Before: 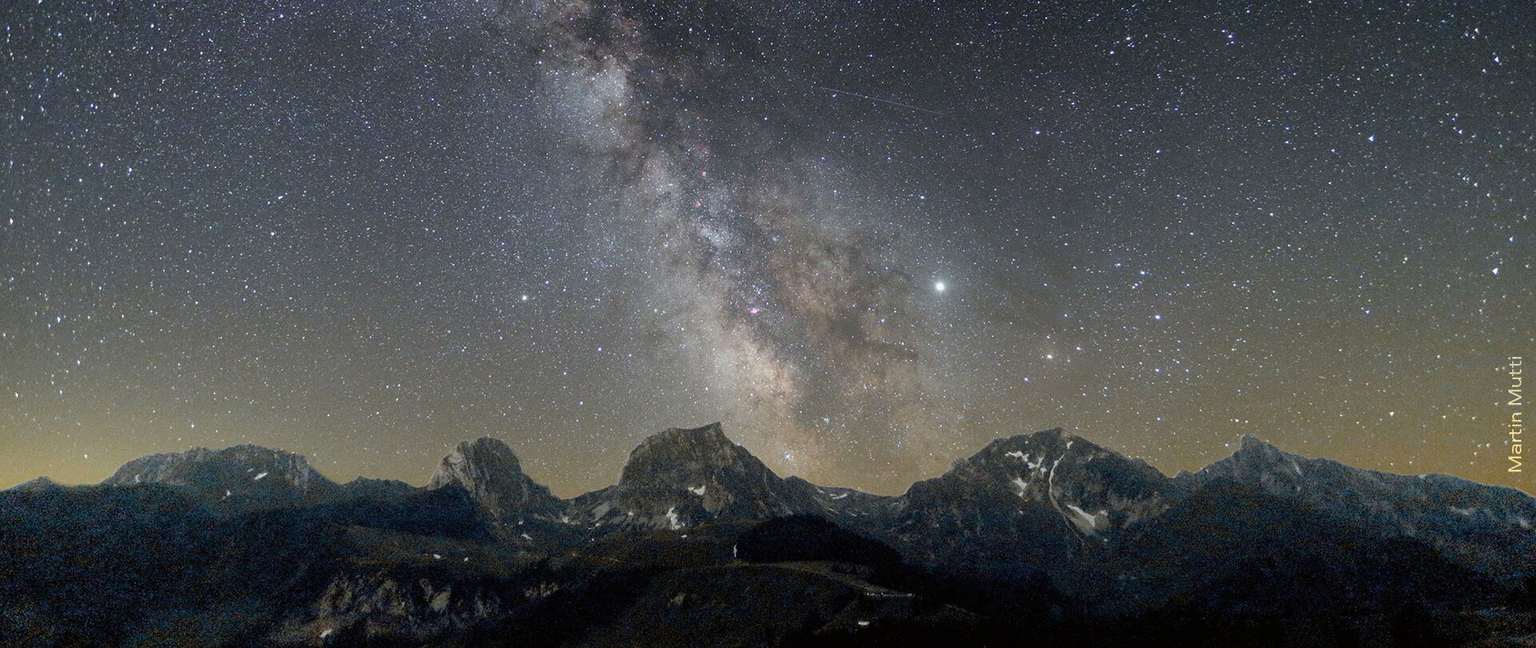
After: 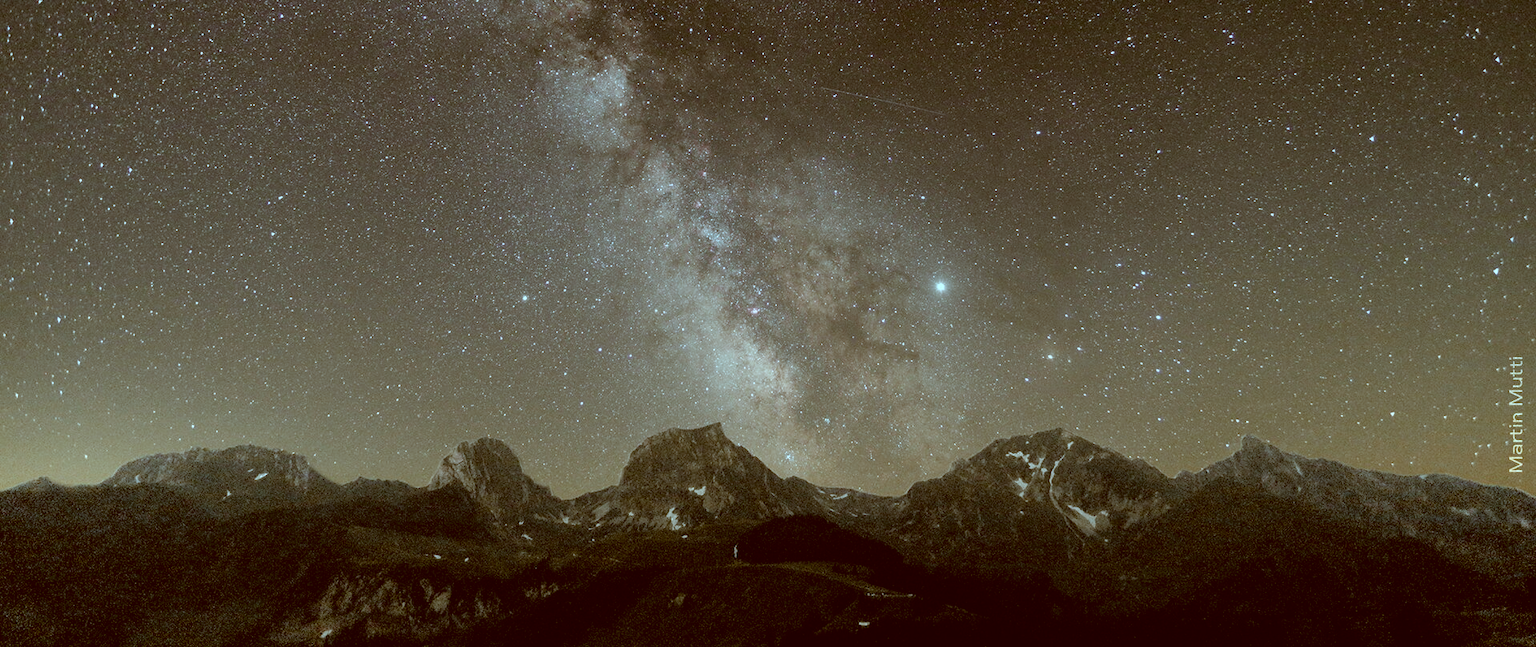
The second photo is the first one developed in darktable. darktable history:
color correction: highlights a* -14.62, highlights b* -16.22, shadows a* 10.12, shadows b* 29.4
color balance: input saturation 100.43%, contrast fulcrum 14.22%, output saturation 70.41%
